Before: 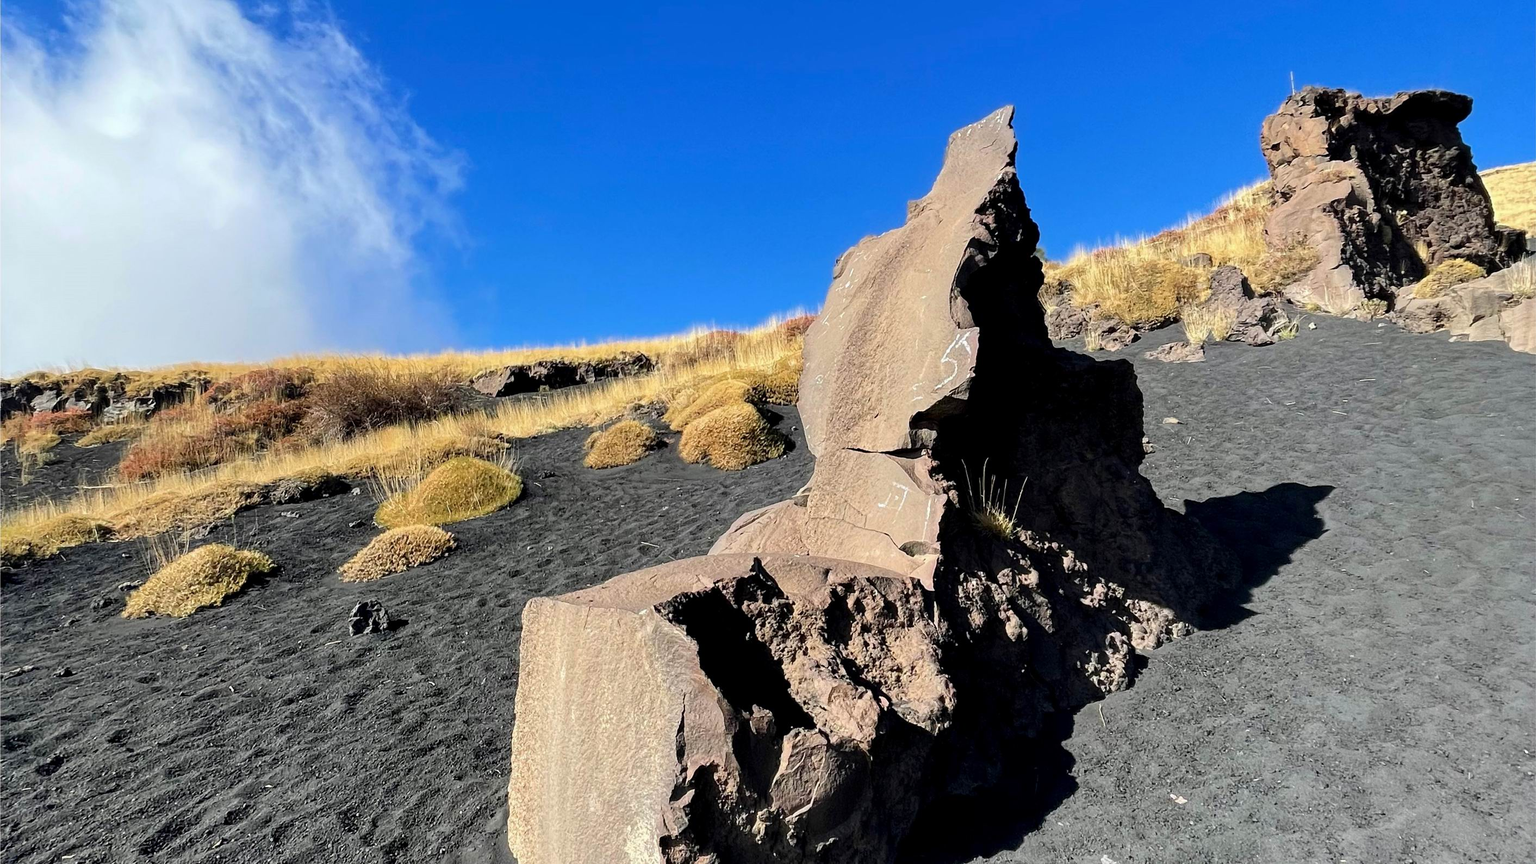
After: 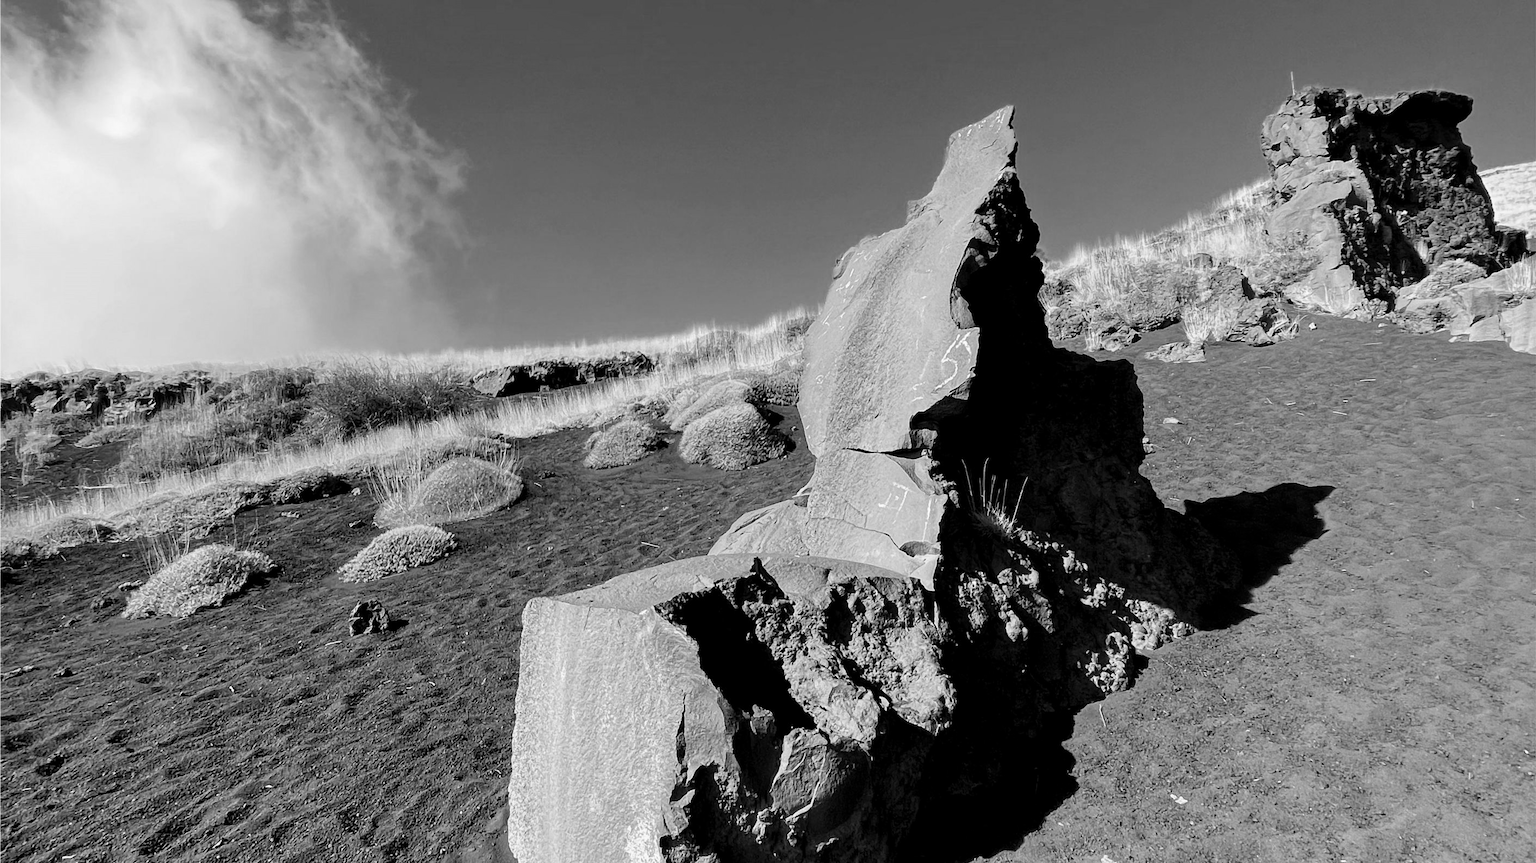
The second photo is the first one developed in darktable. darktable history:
color balance rgb: perceptual saturation grading › global saturation 35%, perceptual saturation grading › highlights -25%, perceptual saturation grading › shadows 50%
monochrome: on, module defaults
